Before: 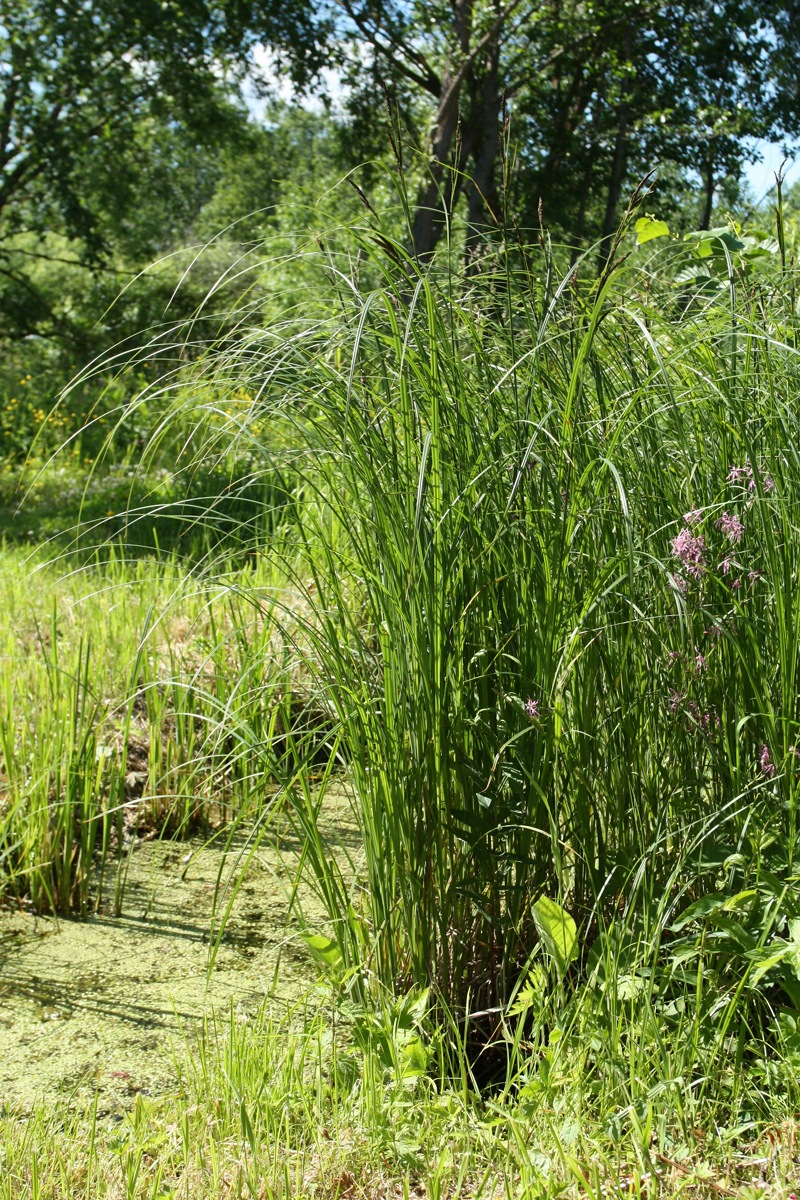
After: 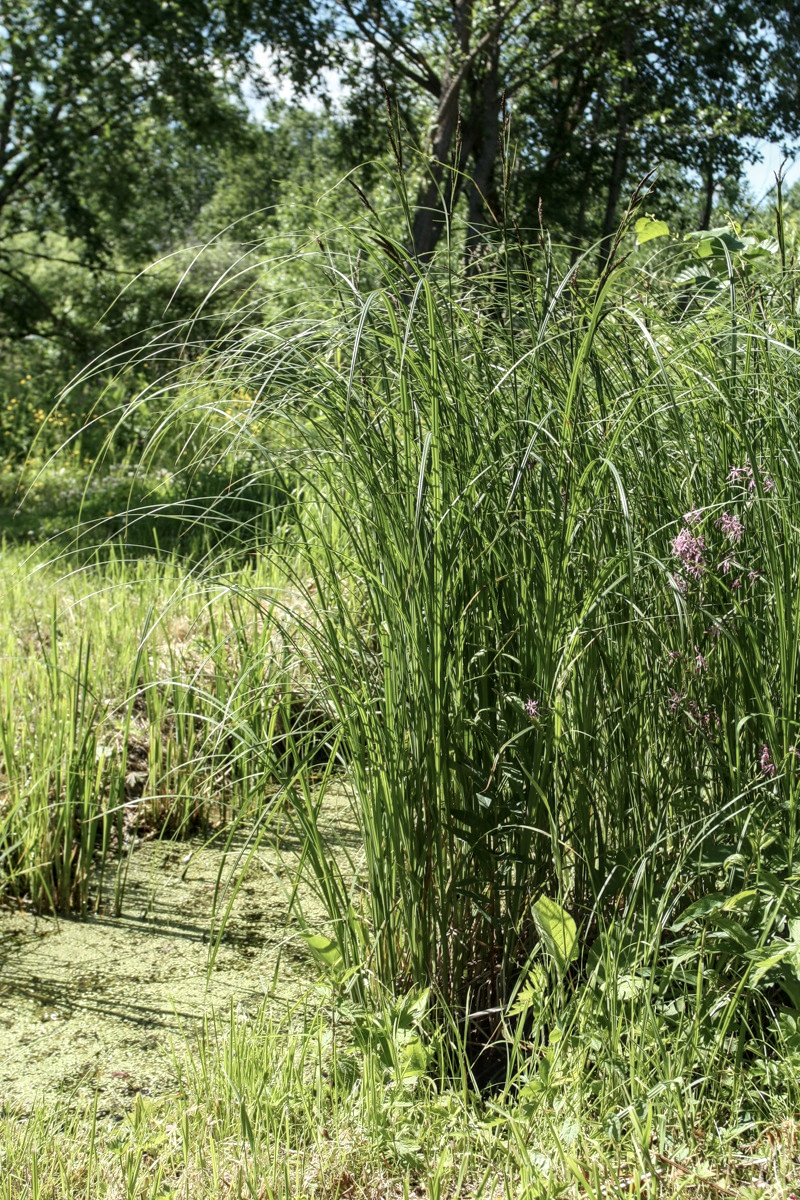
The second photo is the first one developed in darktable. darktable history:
local contrast: on, module defaults
contrast brightness saturation: contrast 0.057, brightness -0.005, saturation -0.227
